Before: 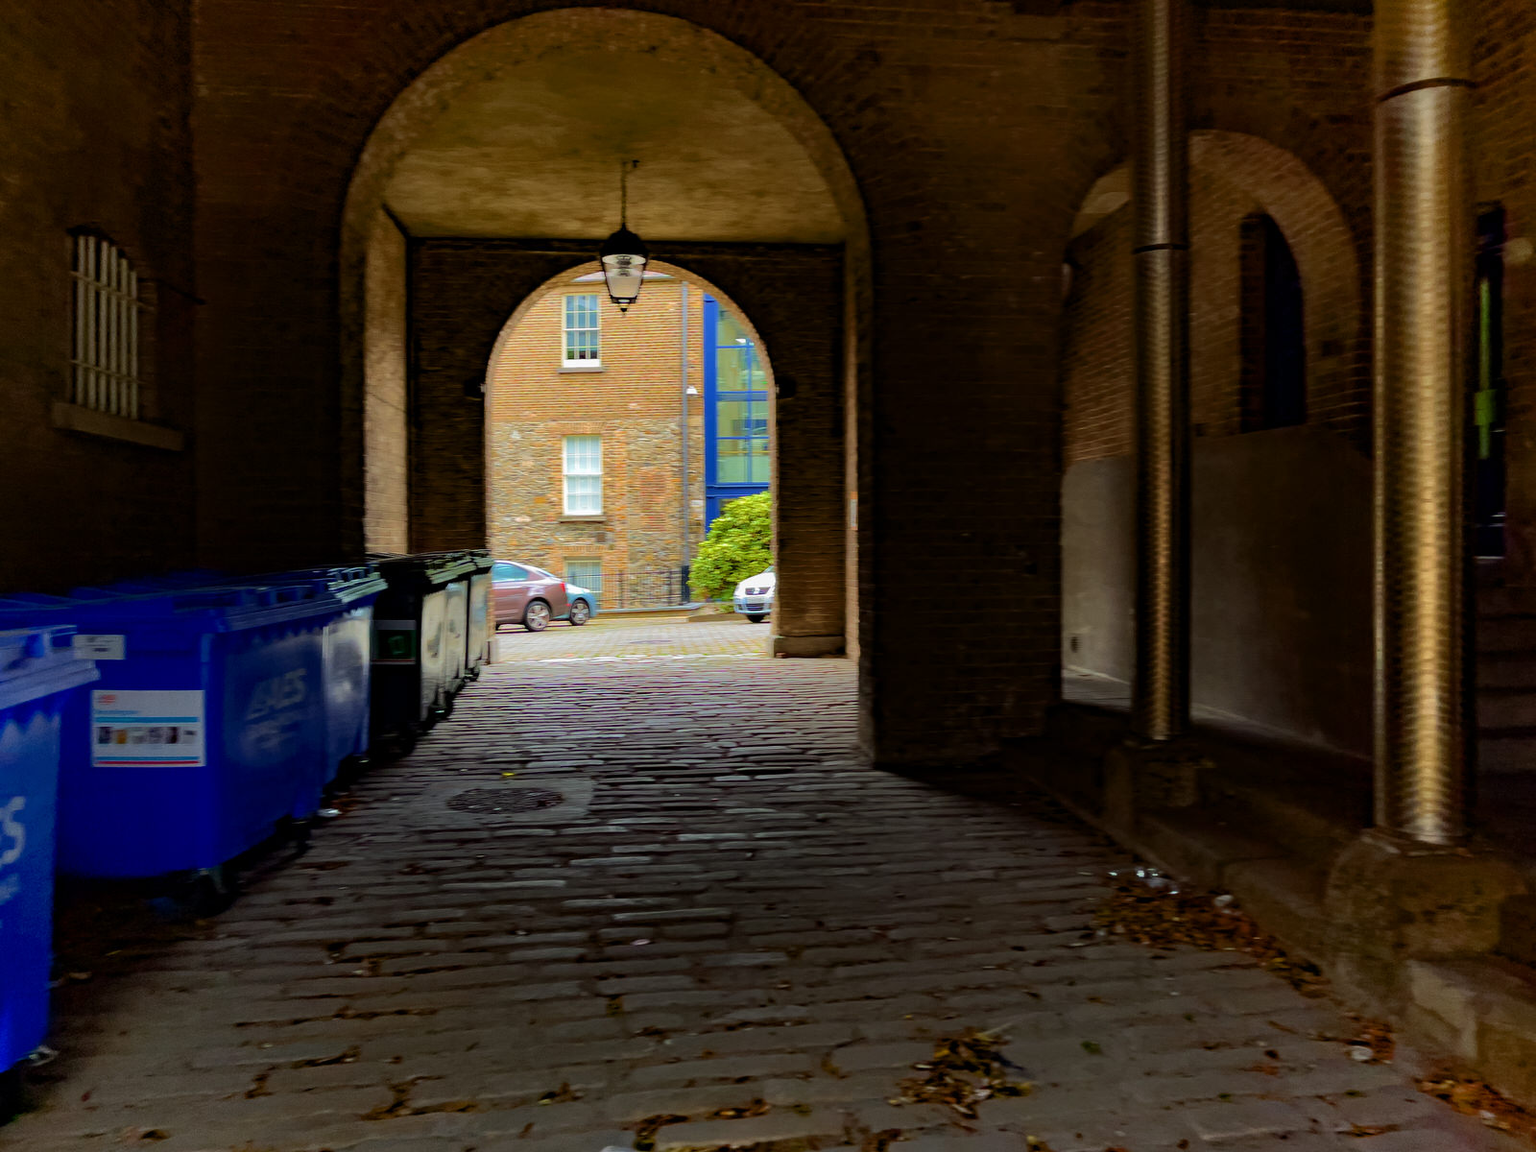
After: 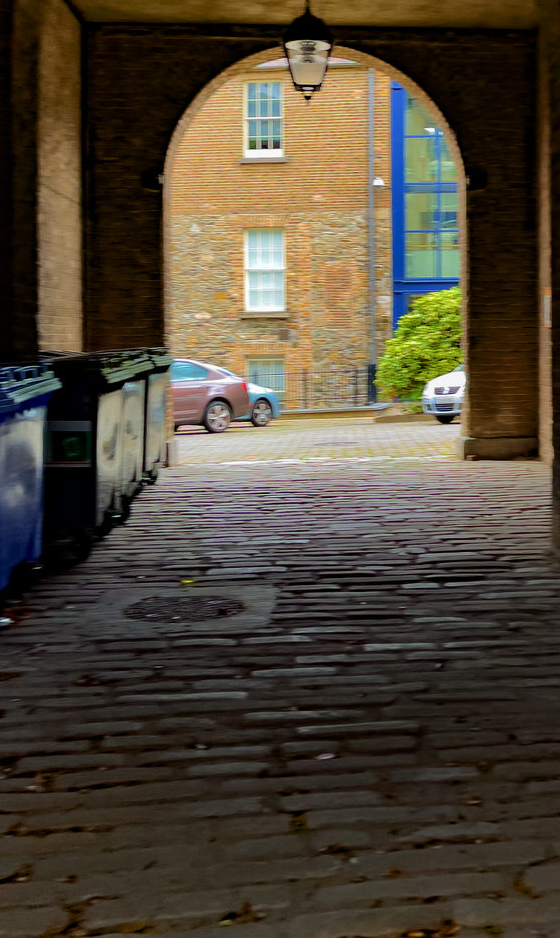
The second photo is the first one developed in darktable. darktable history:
crop and rotate: left 21.456%, top 18.805%, right 43.536%, bottom 2.977%
